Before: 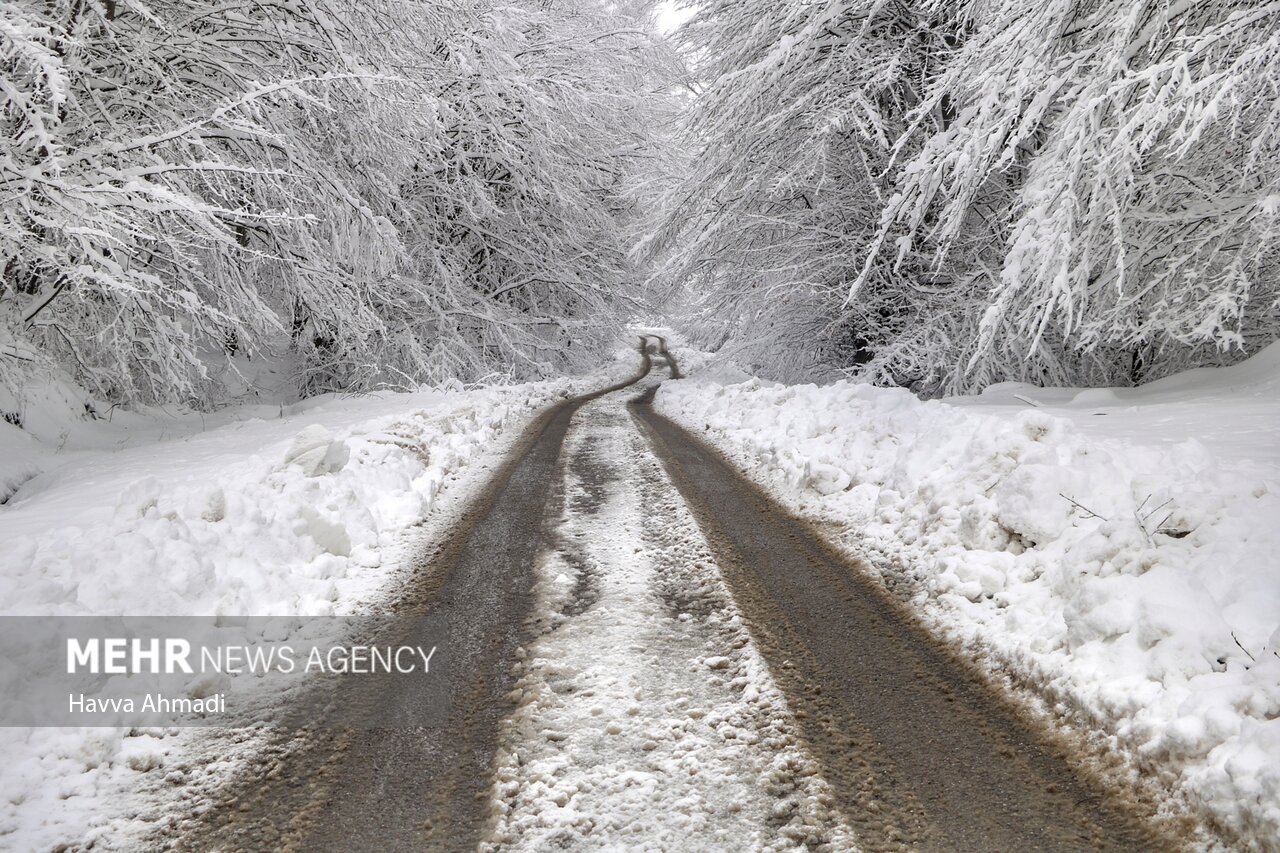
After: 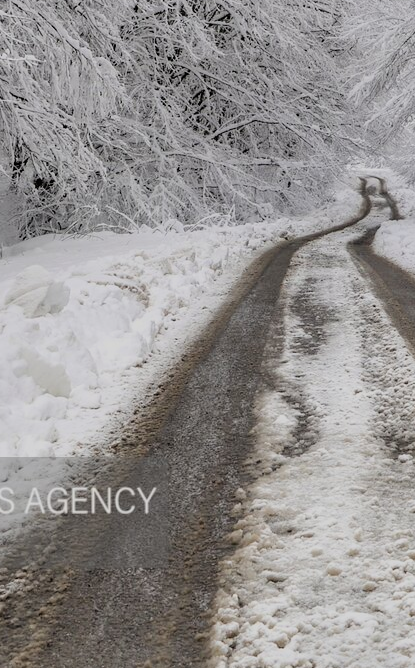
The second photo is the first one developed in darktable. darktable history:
crop and rotate: left 21.893%, top 18.688%, right 45.622%, bottom 2.979%
filmic rgb: black relative exposure -7.65 EV, white relative exposure 4.56 EV, hardness 3.61, color science v6 (2022)
